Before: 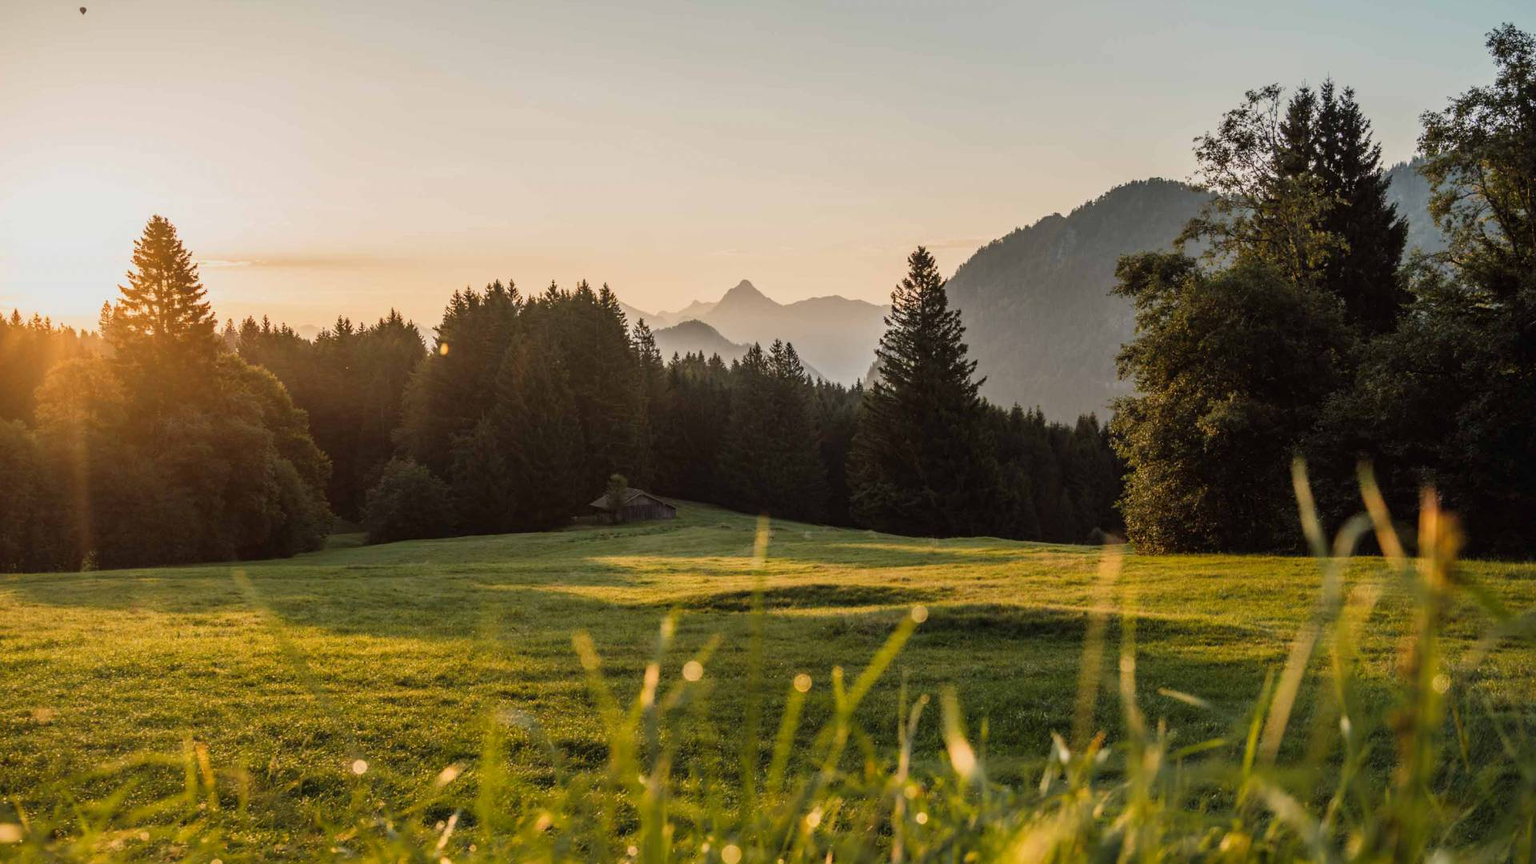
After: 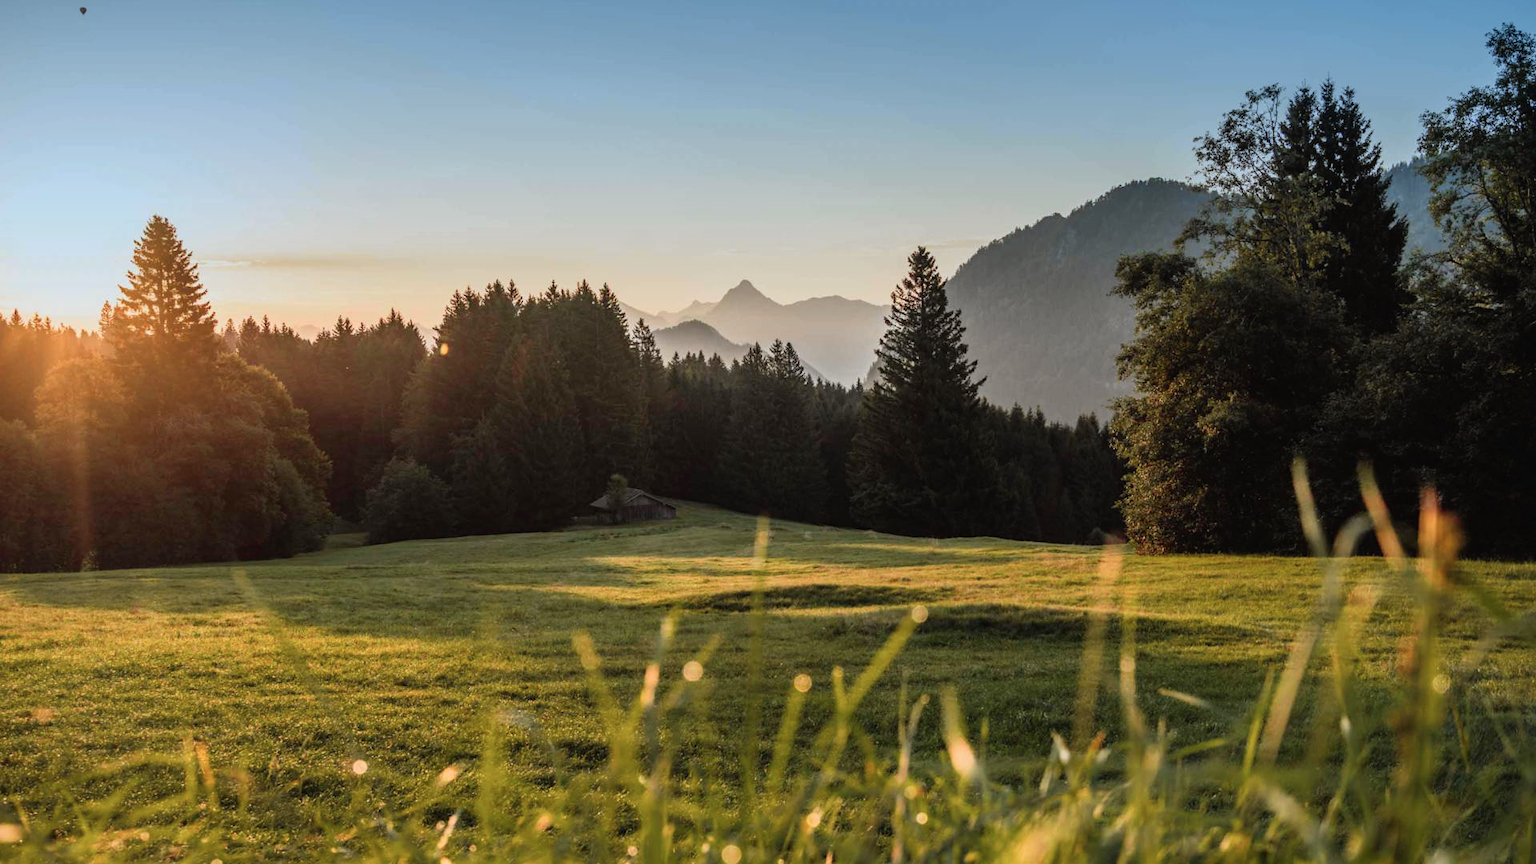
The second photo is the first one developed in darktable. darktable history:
tone curve: curves: ch0 [(0, 0.012) (0.056, 0.046) (0.218, 0.213) (0.606, 0.62) (0.82, 0.846) (1, 1)]; ch1 [(0, 0) (0.226, 0.261) (0.403, 0.437) (0.469, 0.472) (0.495, 0.499) (0.508, 0.503) (0.545, 0.555) (0.59, 0.598) (0.686, 0.728) (1, 1)]; ch2 [(0, 0) (0.269, 0.299) (0.459, 0.45) (0.498, 0.499) (0.523, 0.512) (0.568, 0.558) (0.634, 0.617) (0.698, 0.677) (0.806, 0.769) (1, 1)], color space Lab, independent channels, preserve colors none
graduated density: density 2.02 EV, hardness 44%, rotation 0.374°, offset 8.21, hue 208.8°, saturation 97%
